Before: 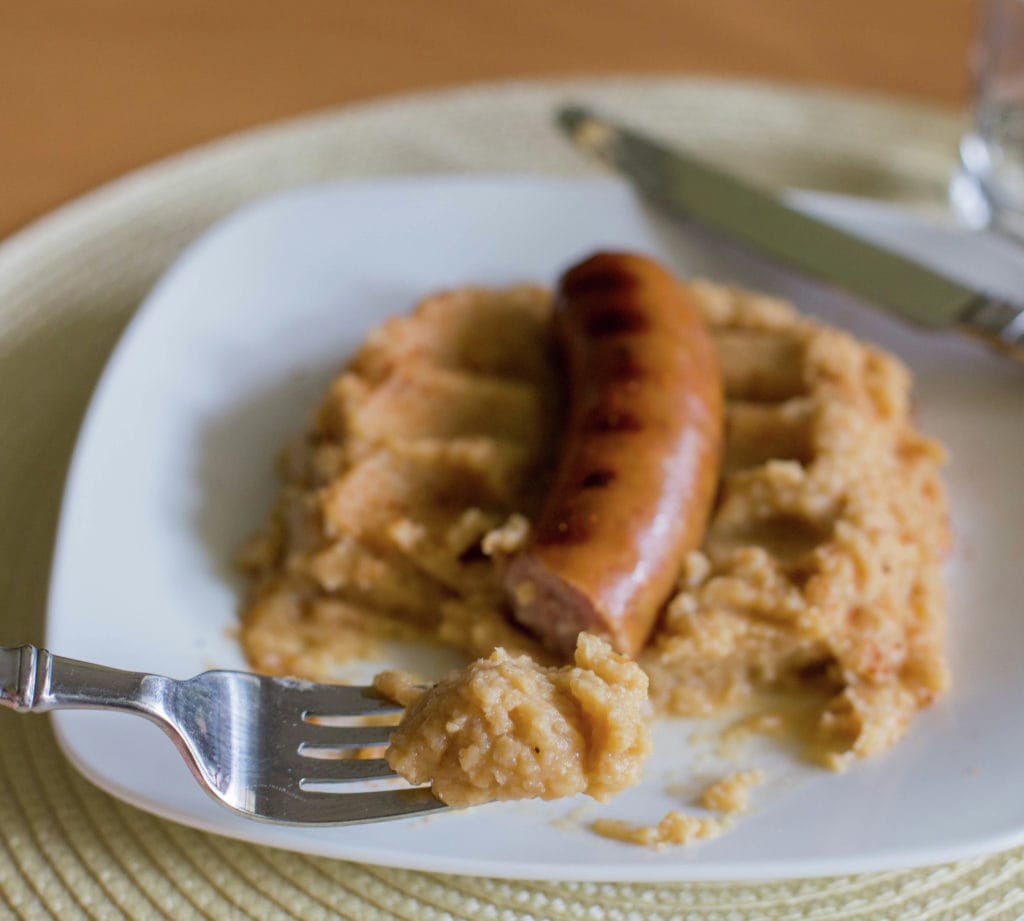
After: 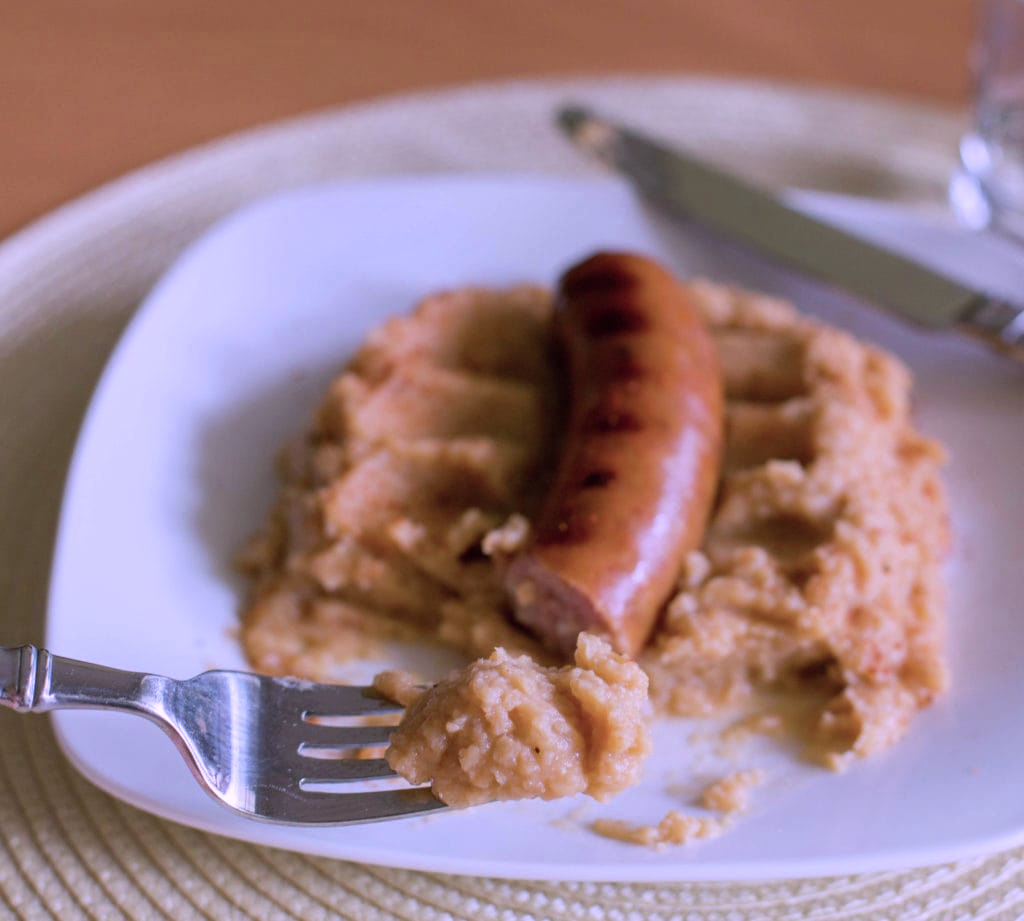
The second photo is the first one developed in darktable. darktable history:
tone equalizer: on, module defaults
color correction: highlights a* 15.46, highlights b* -20.56
white balance: red 0.967, blue 1.049
